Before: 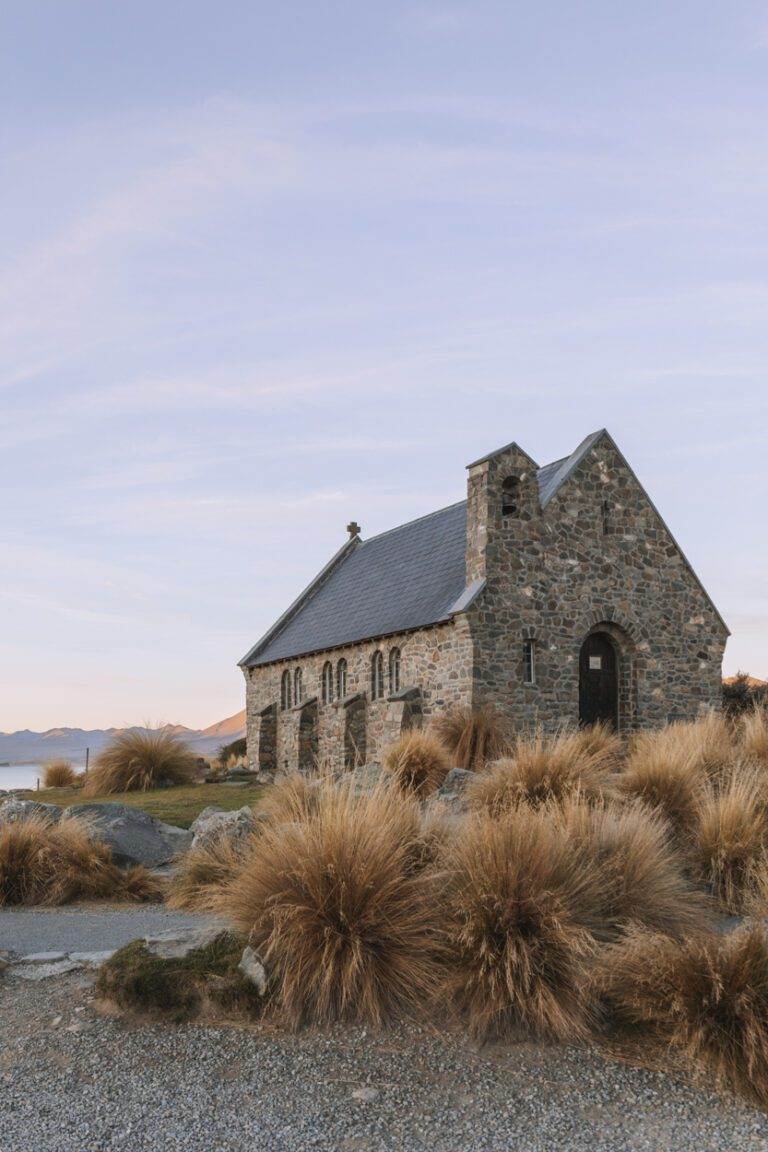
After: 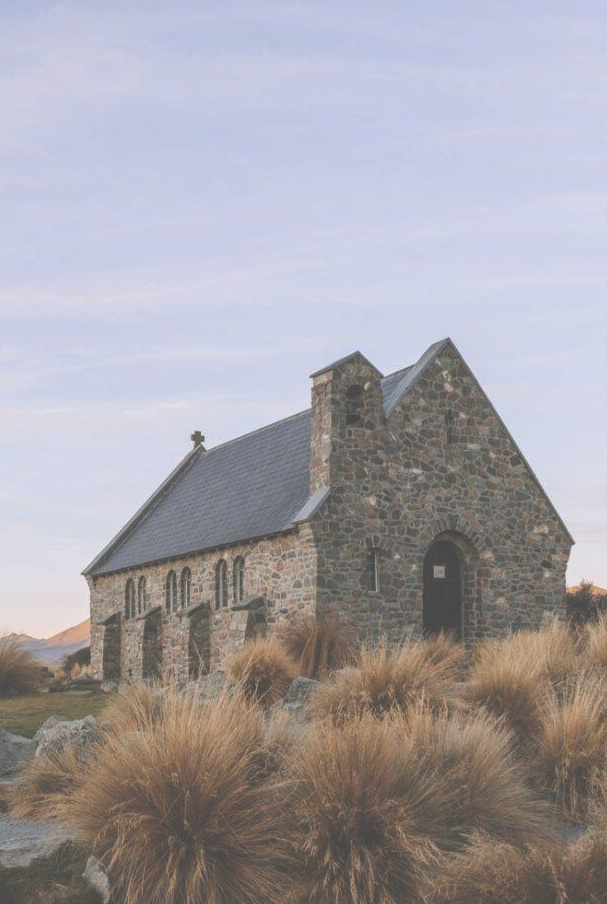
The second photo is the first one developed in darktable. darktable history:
crop and rotate: left 20.43%, top 7.947%, right 0.421%, bottom 13.528%
exposure: black level correction -0.064, exposure -0.05 EV, compensate exposure bias true, compensate highlight preservation false
